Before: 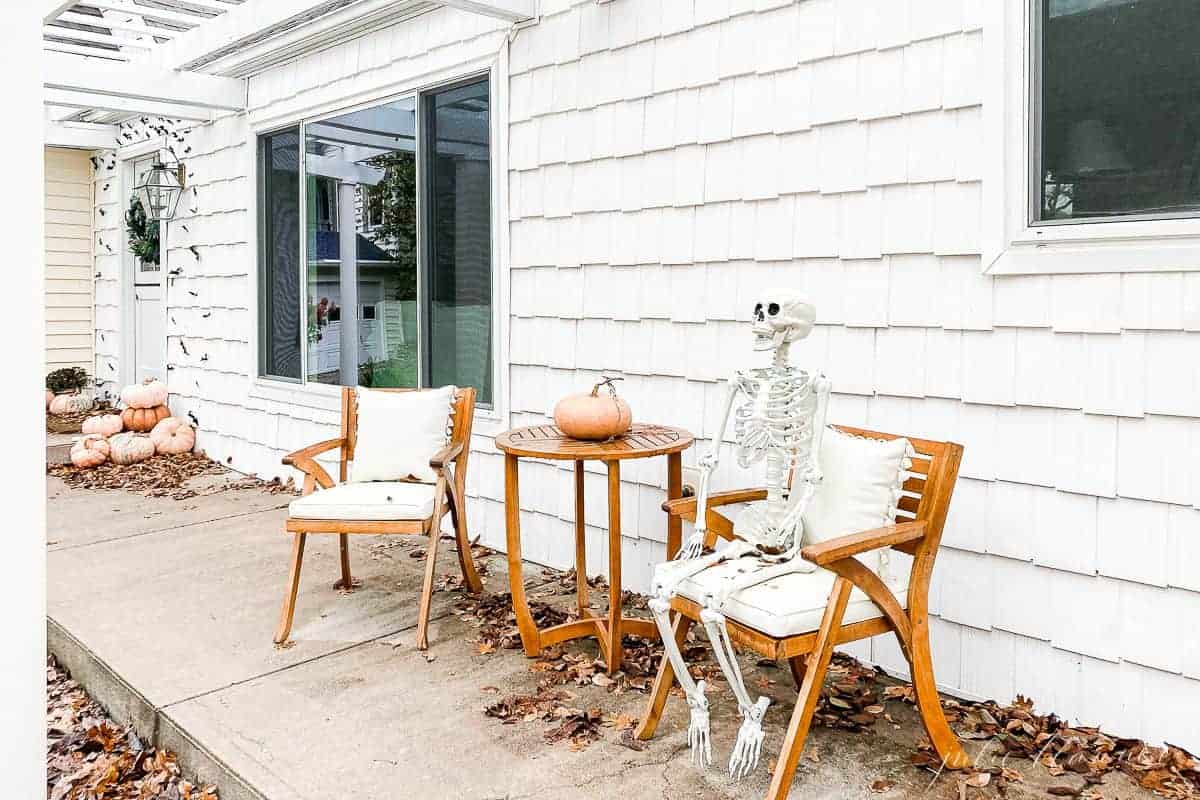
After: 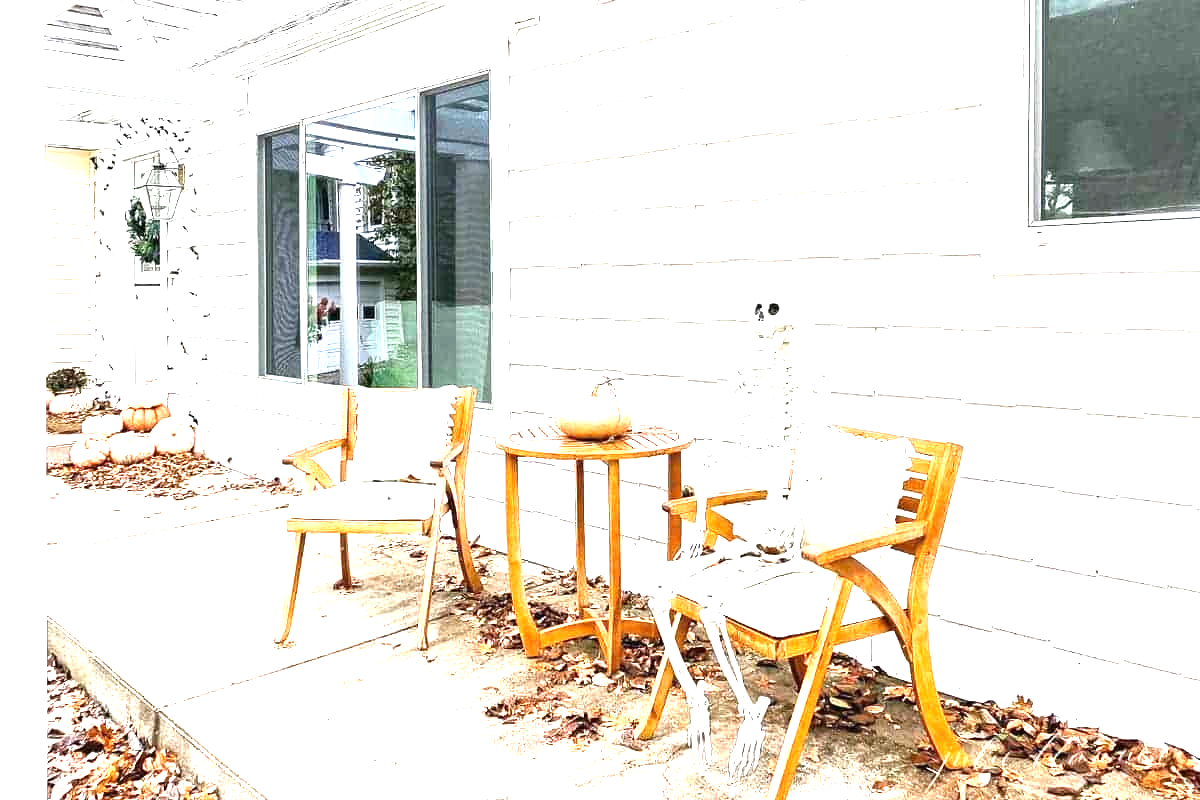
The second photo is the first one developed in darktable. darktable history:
exposure: black level correction 0, exposure 1.388 EV, compensate highlight preservation false
